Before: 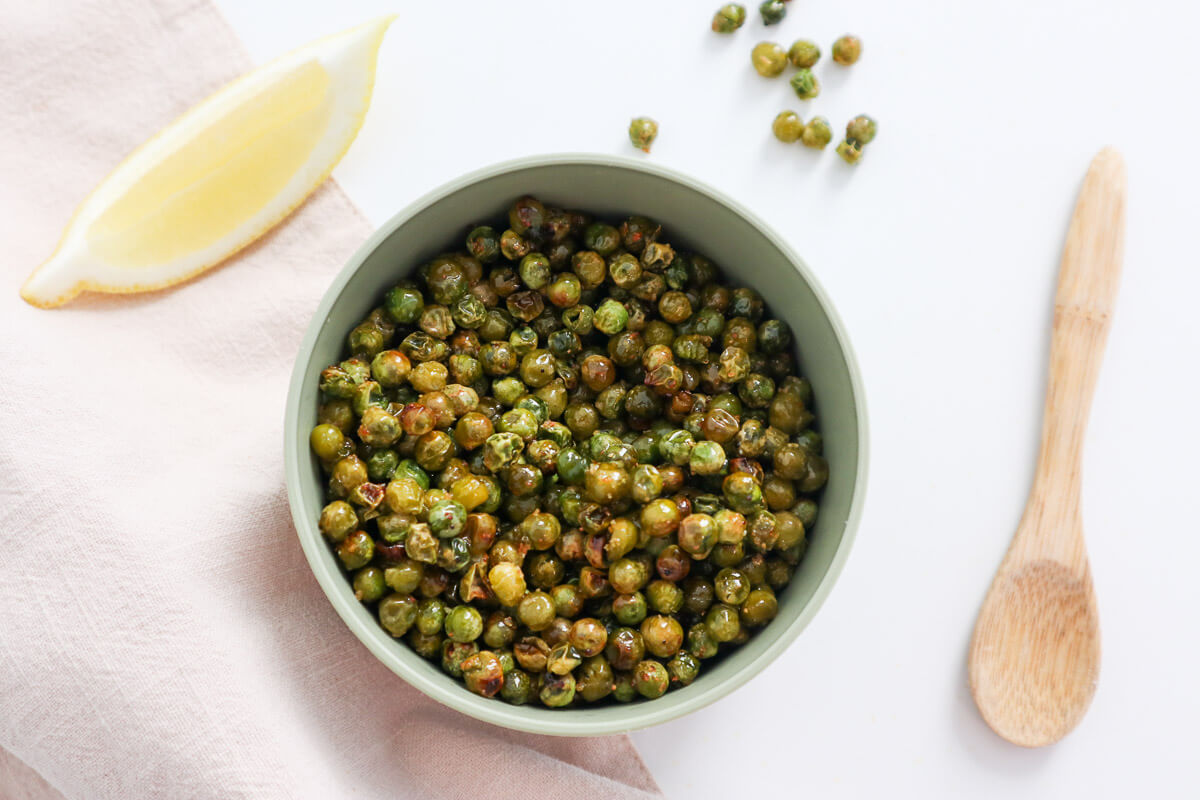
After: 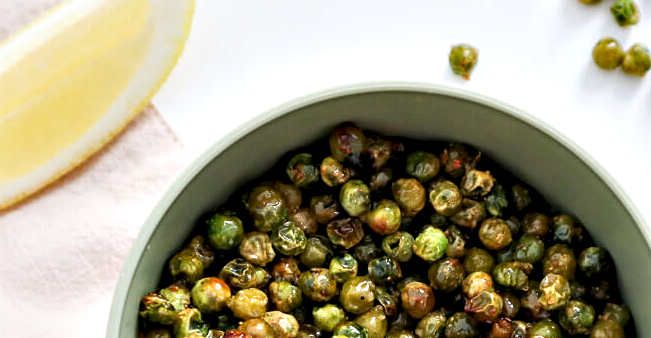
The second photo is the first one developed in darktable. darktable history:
crop: left 15.081%, top 9.197%, right 30.597%, bottom 48.472%
contrast equalizer: y [[0.6 ×6], [0.55 ×6], [0 ×6], [0 ×6], [0 ×6]]
haze removal: adaptive false
